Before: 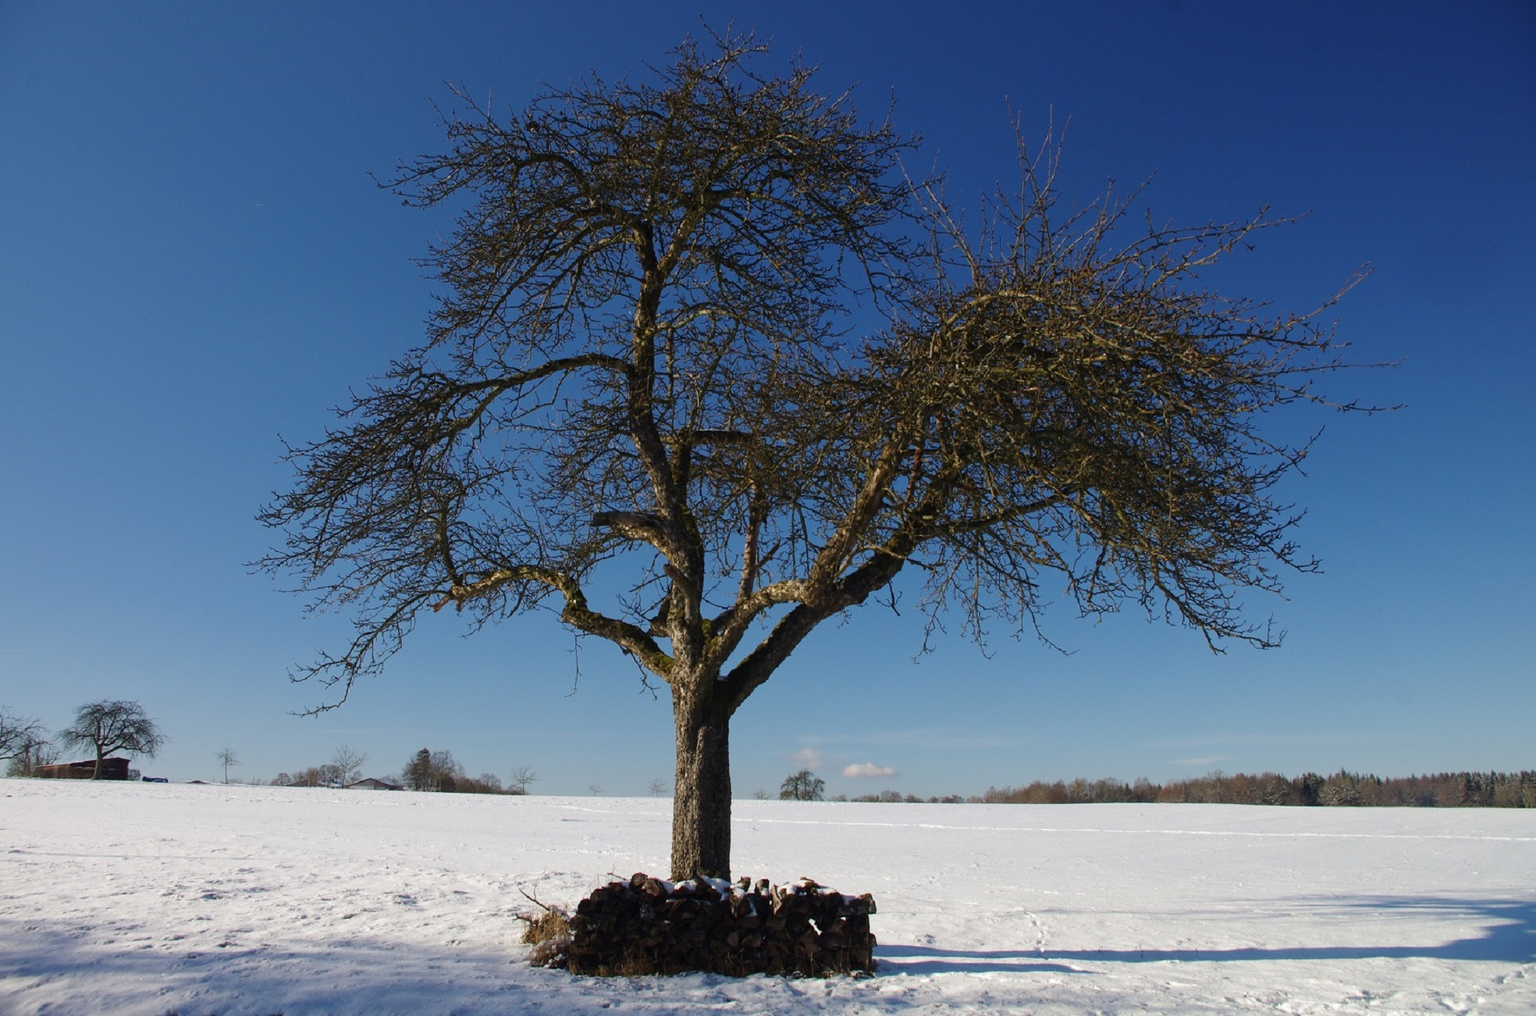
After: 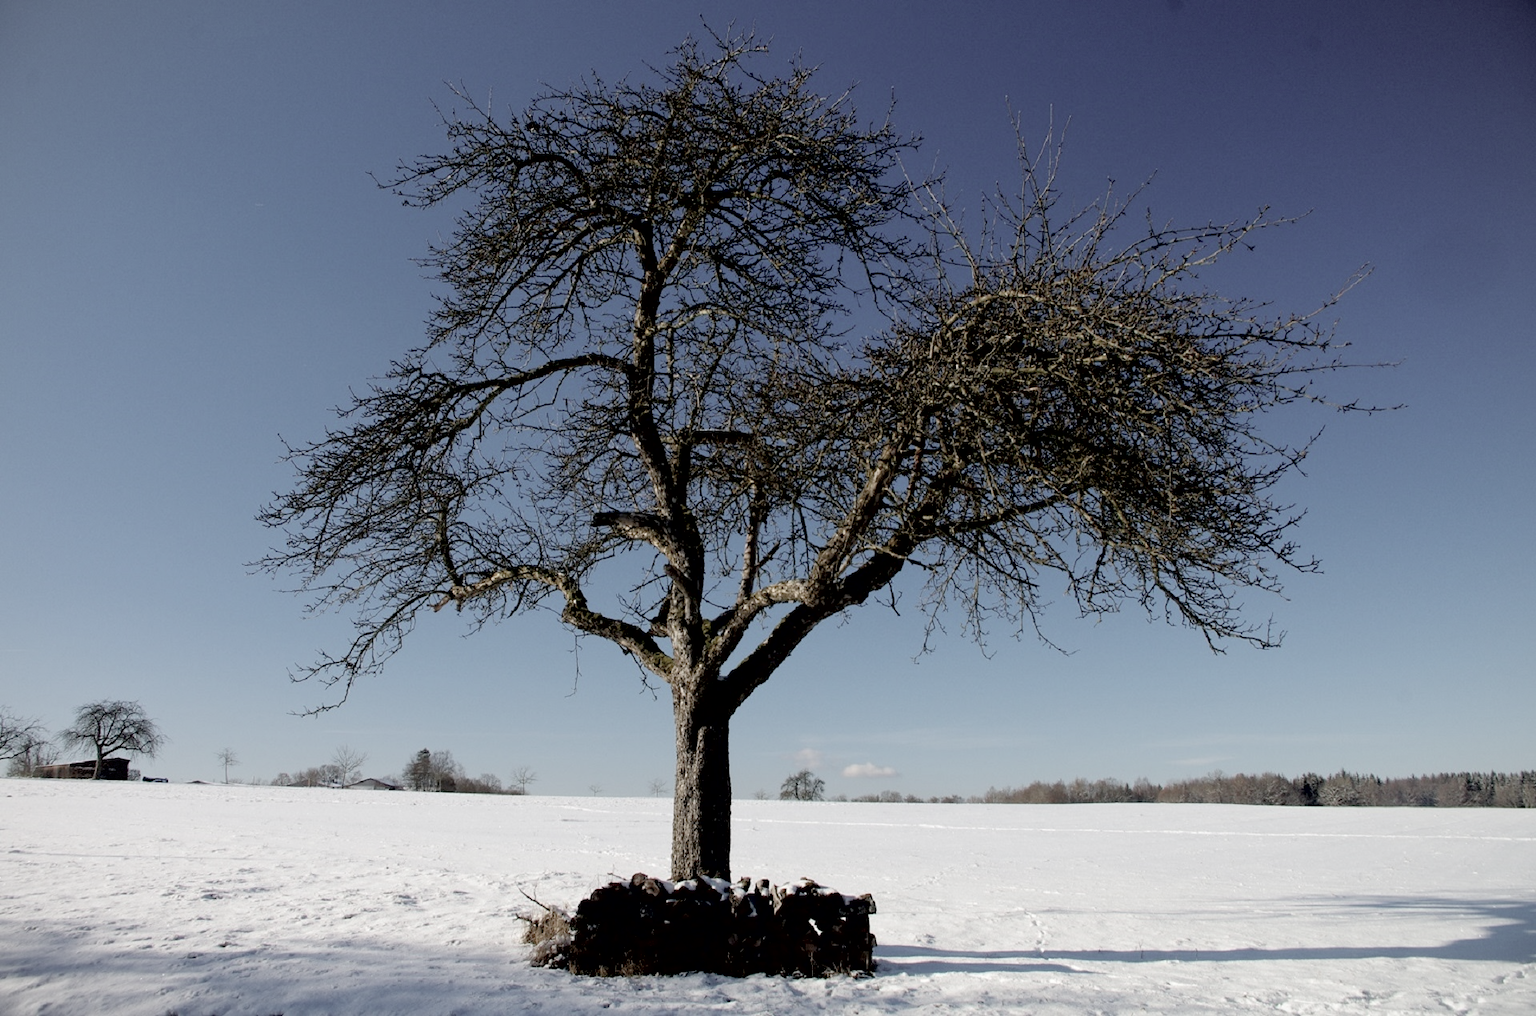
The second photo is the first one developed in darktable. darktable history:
contrast brightness saturation: brightness 0.18, saturation -0.5
vignetting: fall-off start 85%, fall-off radius 80%, brightness -0.182, saturation -0.3, width/height ratio 1.219, dithering 8-bit output, unbound false
exposure: black level correction 0.016, exposure -0.009 EV, compensate highlight preservation false
